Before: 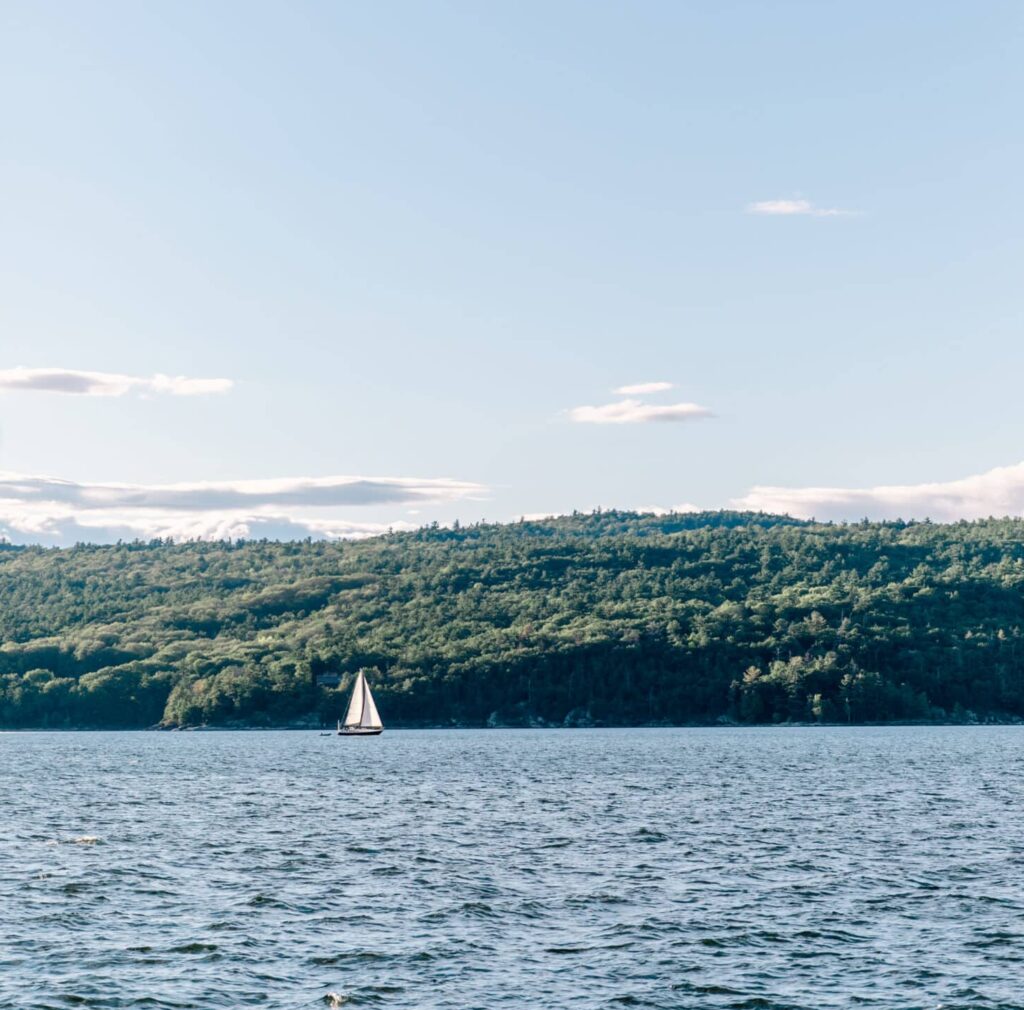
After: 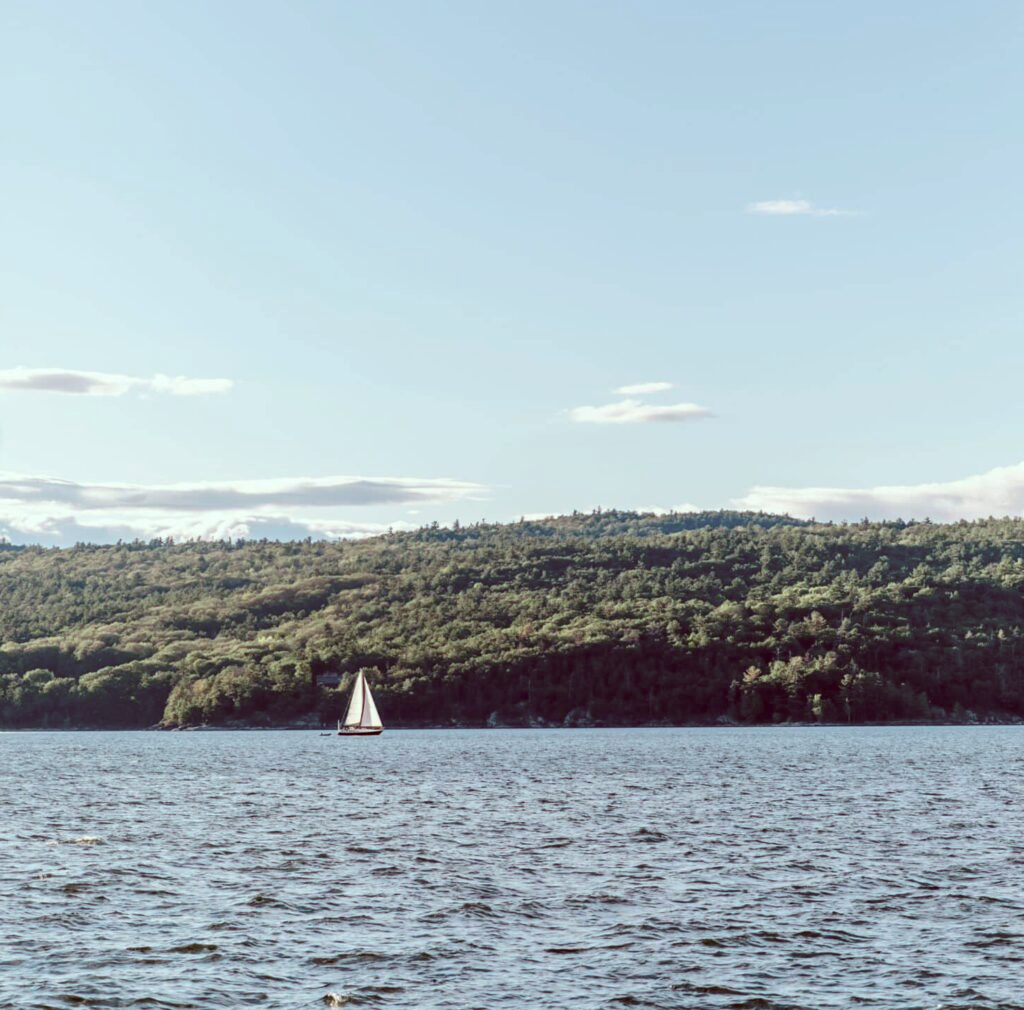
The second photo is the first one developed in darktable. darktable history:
contrast equalizer: octaves 7, y [[0.5 ×6], [0.5 ×6], [0.5, 0.5, 0.501, 0.545, 0.707, 0.863], [0 ×6], [0 ×6]]
color correction: highlights a* -7.24, highlights b* -0.168, shadows a* 20.4, shadows b* 12.48
